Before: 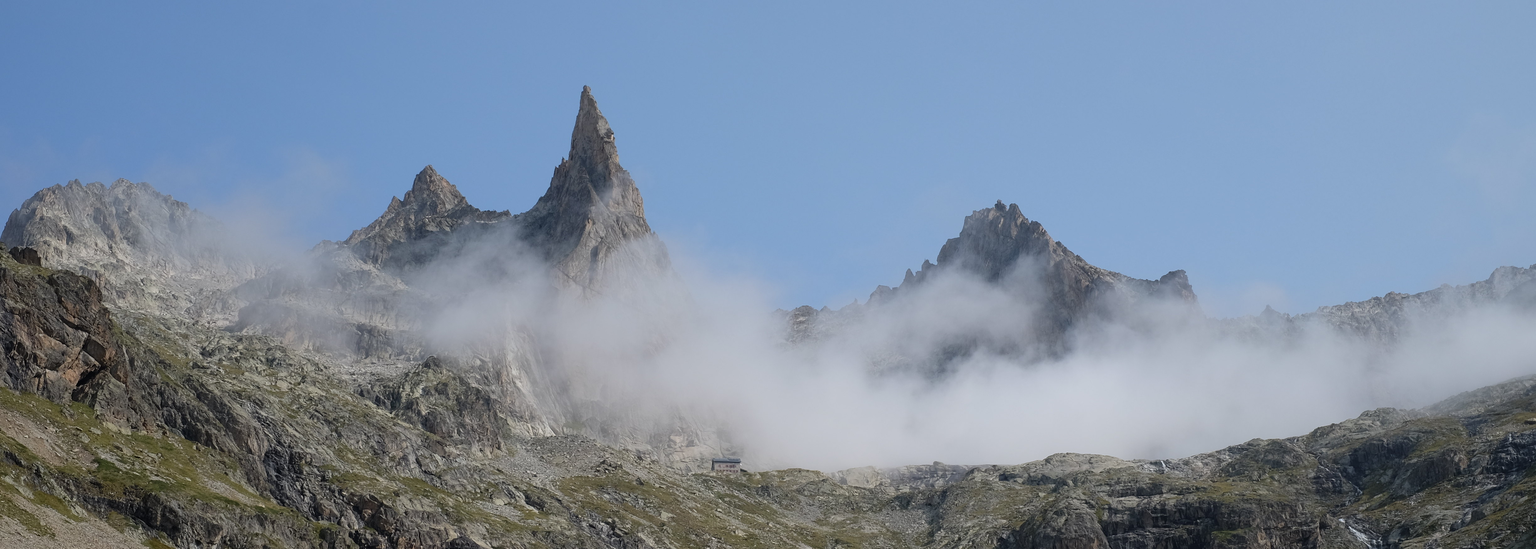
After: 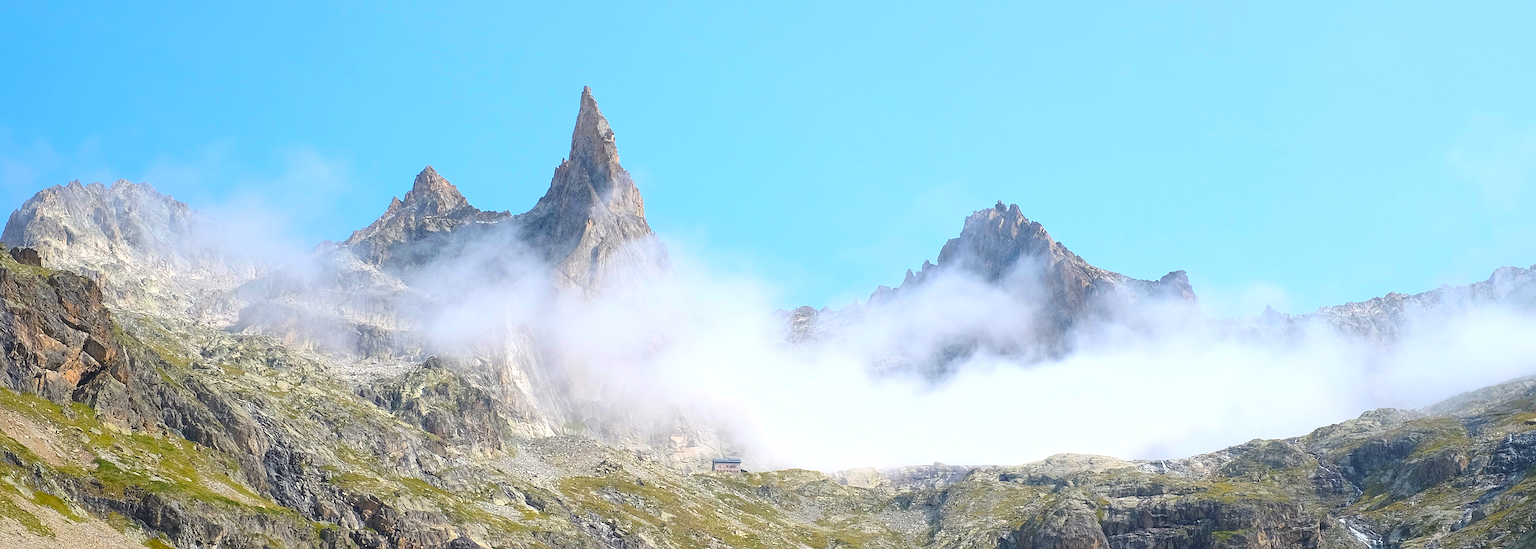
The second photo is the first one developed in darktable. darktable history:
color balance rgb: linear chroma grading › global chroma 15%, perceptual saturation grading › global saturation 30%
contrast brightness saturation: contrast -0.1, brightness 0.05, saturation 0.08
sharpen: on, module defaults
exposure: exposure 1.223 EV, compensate highlight preservation false
bloom: size 3%, threshold 100%, strength 0%
